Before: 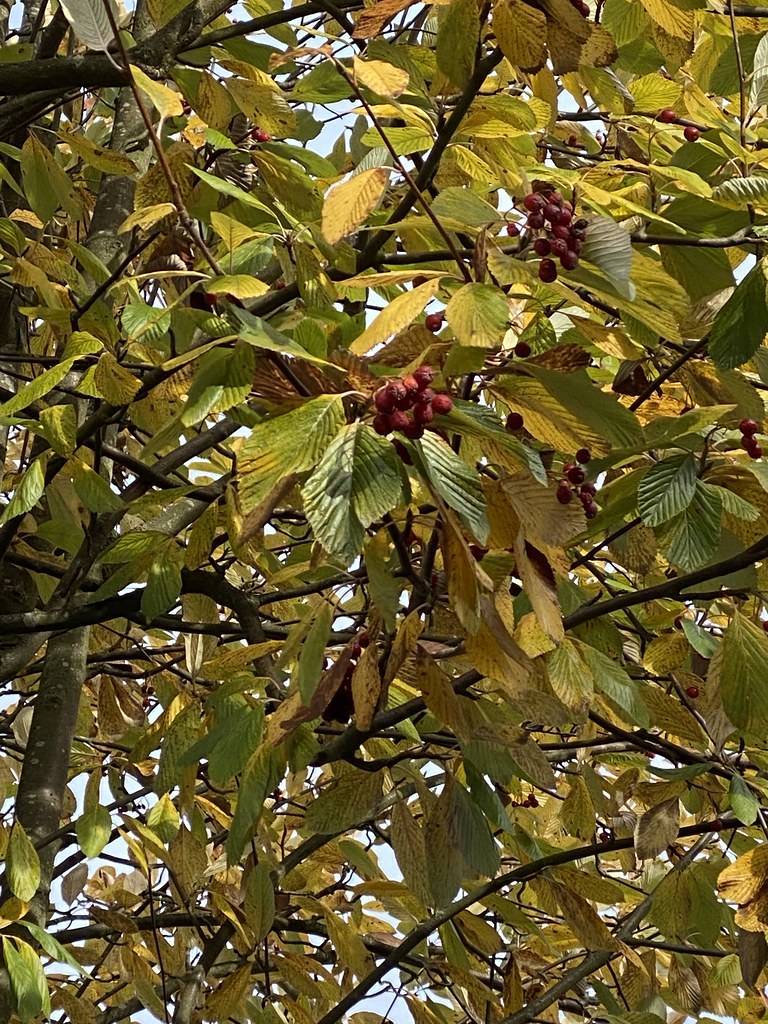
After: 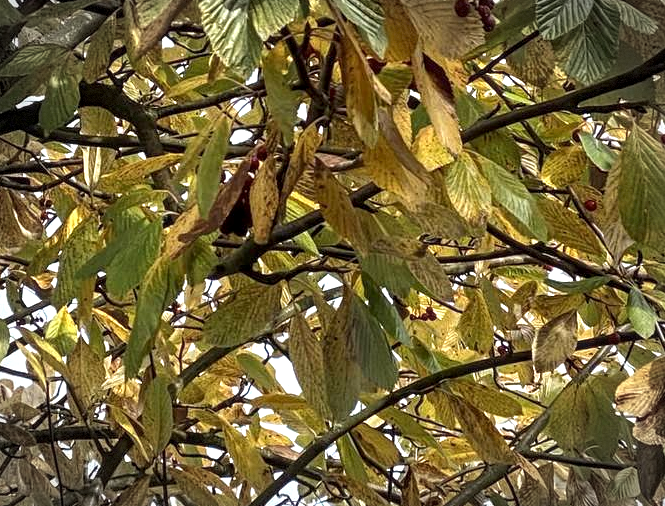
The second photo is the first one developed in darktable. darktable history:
crop and rotate: left 13.297%, top 47.606%, bottom 2.926%
exposure: black level correction 0, exposure 0.699 EV, compensate highlight preservation false
local contrast: detail 130%
vignetting: automatic ratio true, dithering 8-bit output
